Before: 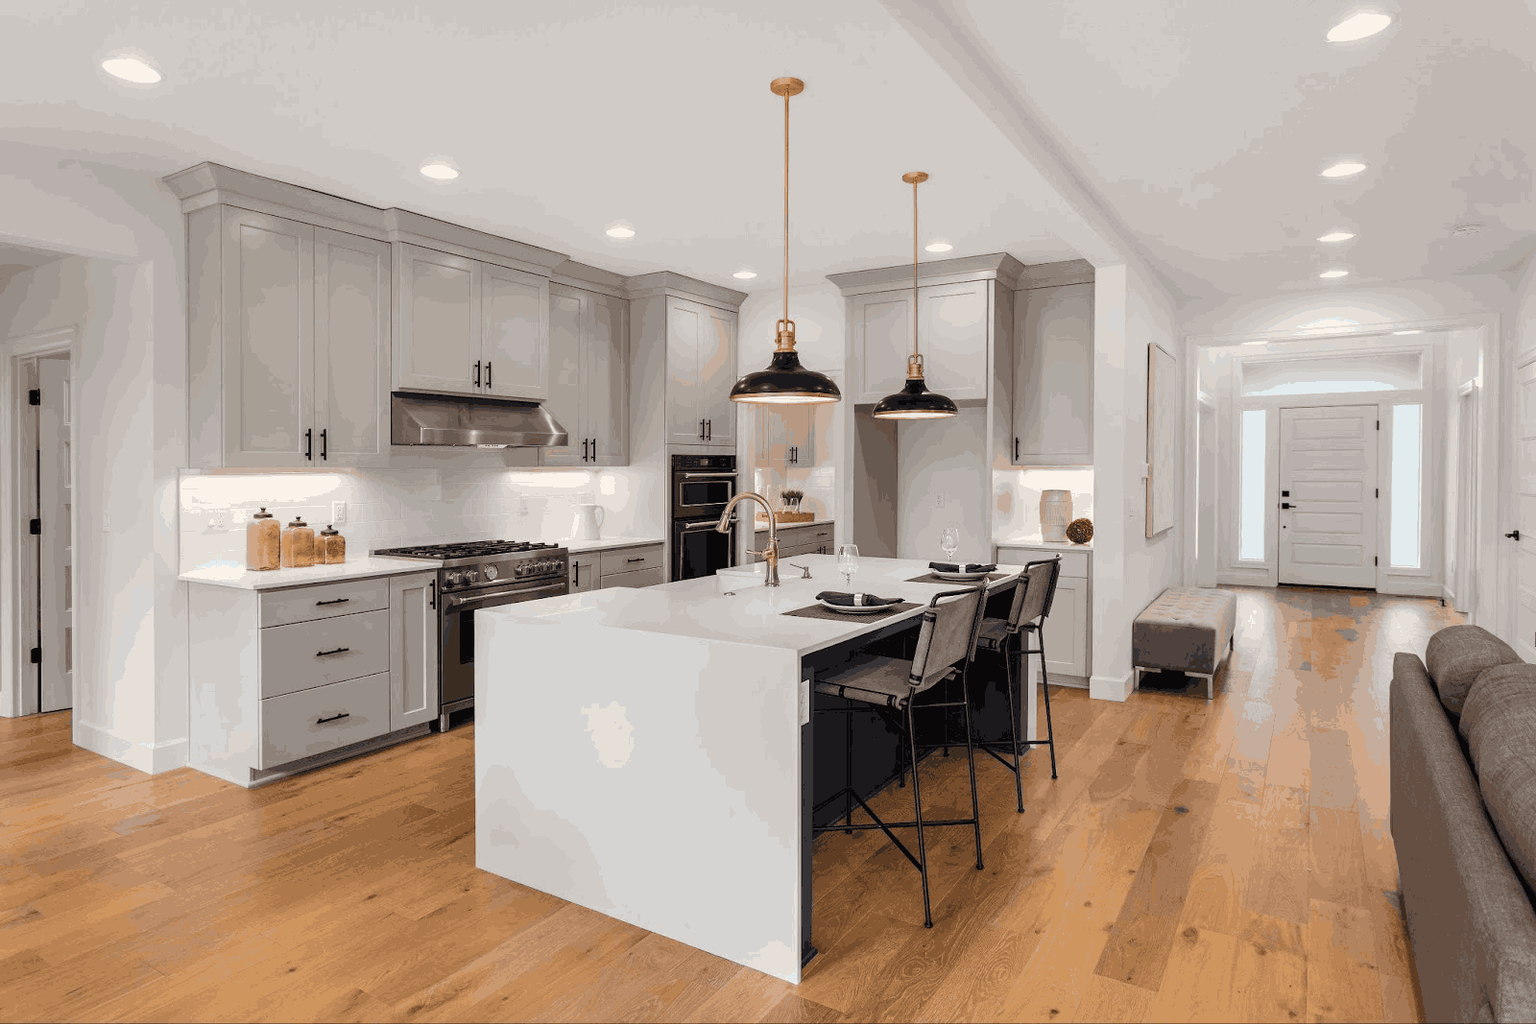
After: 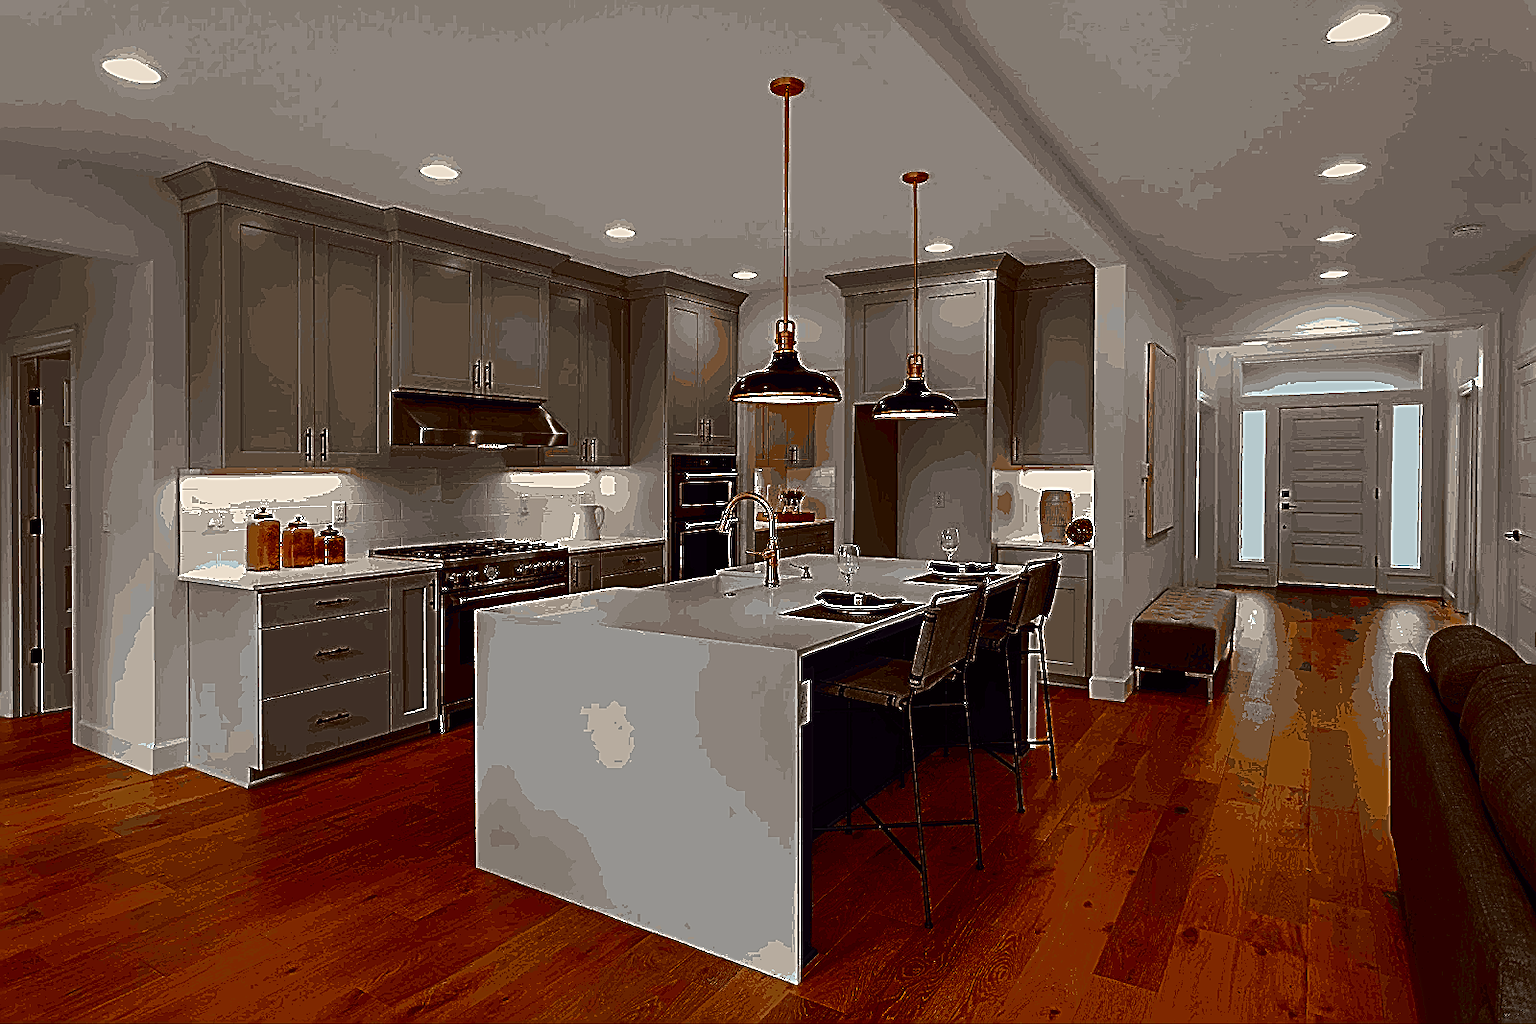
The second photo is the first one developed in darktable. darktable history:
sharpen: amount 1.874
contrast brightness saturation: brightness -0.989, saturation 0.983
